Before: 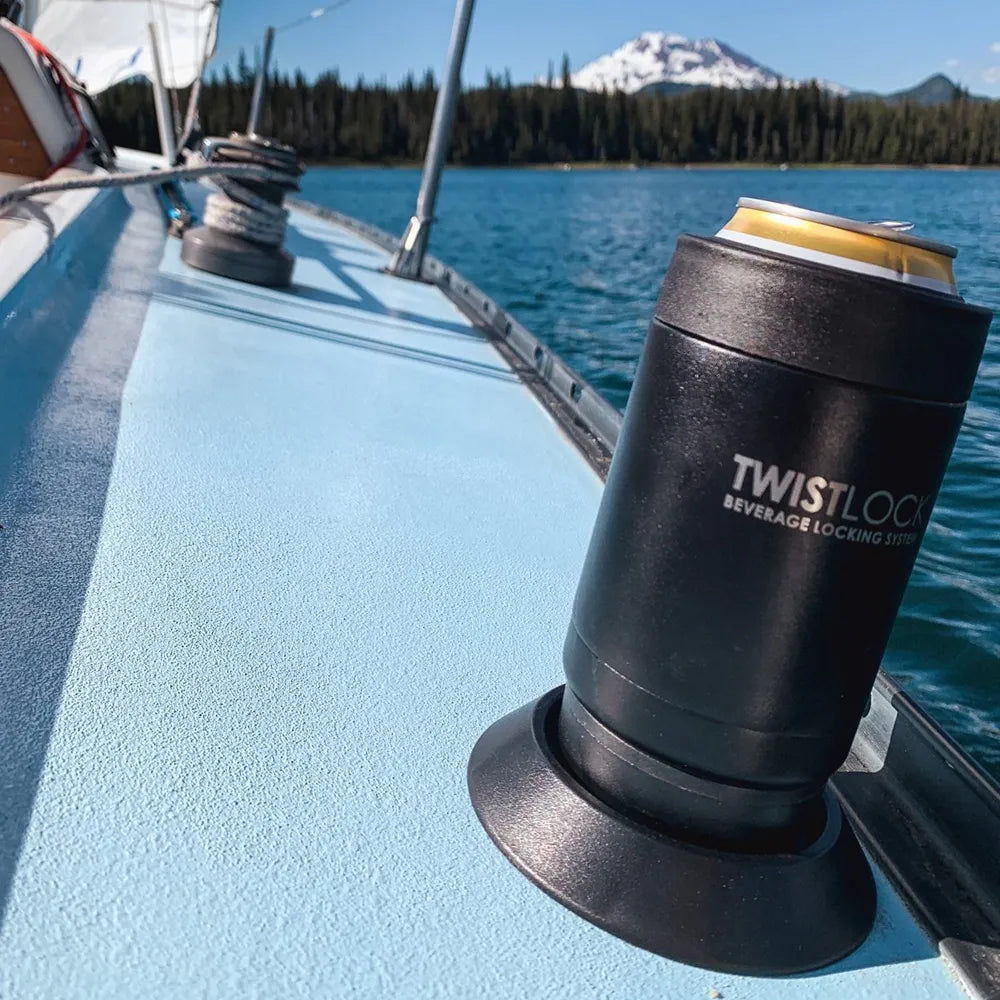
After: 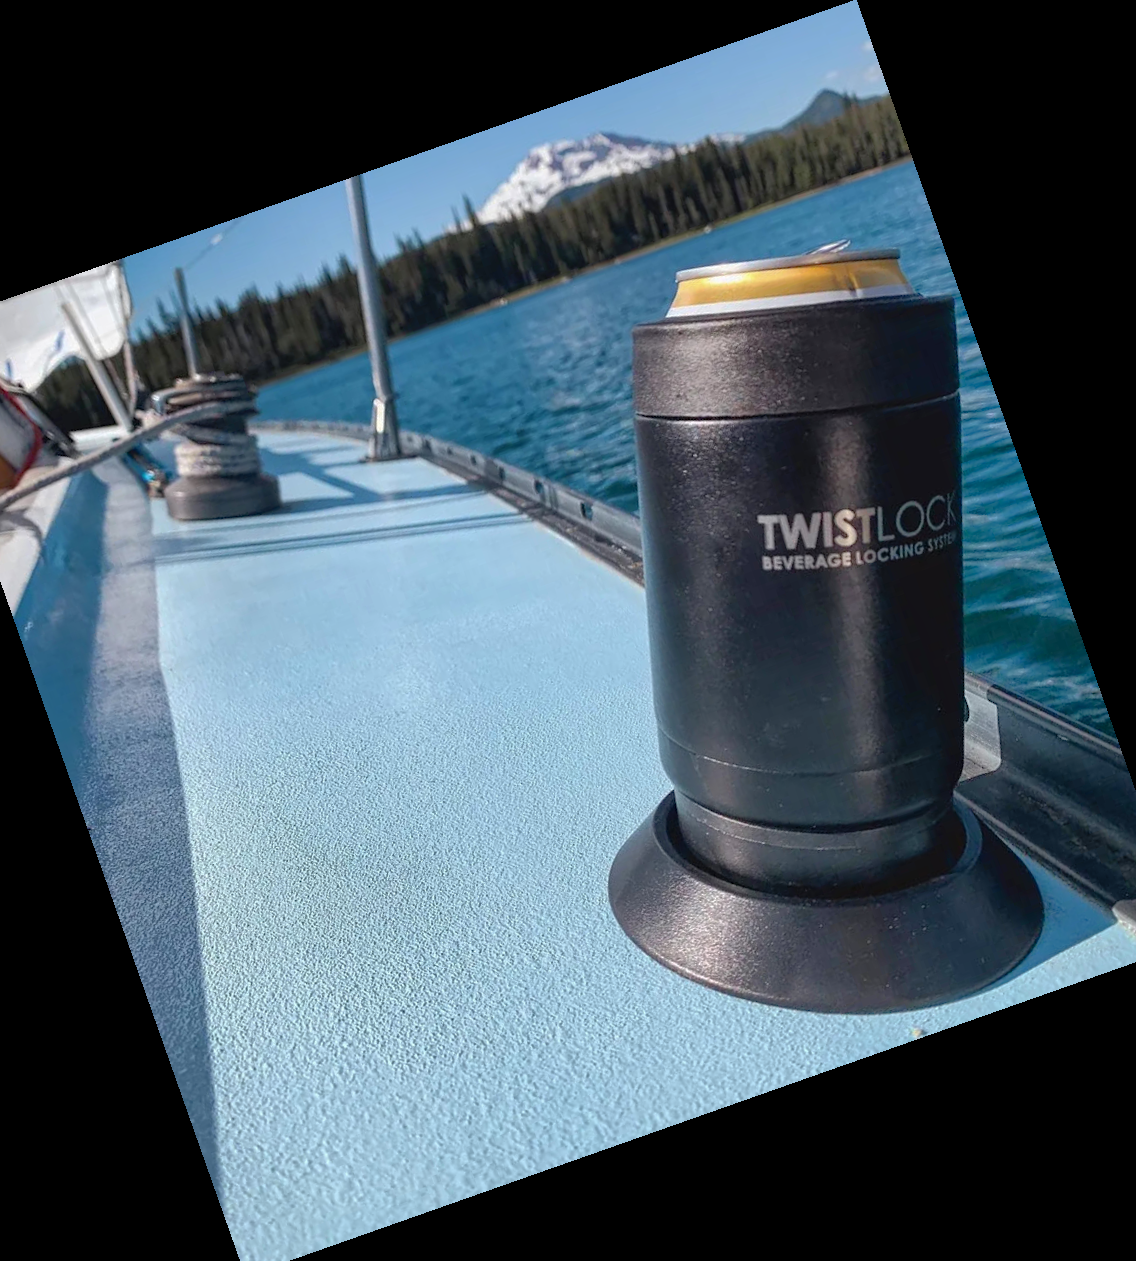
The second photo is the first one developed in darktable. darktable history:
crop and rotate: angle 19.43°, left 6.812%, right 4.125%, bottom 1.087%
shadows and highlights: on, module defaults
